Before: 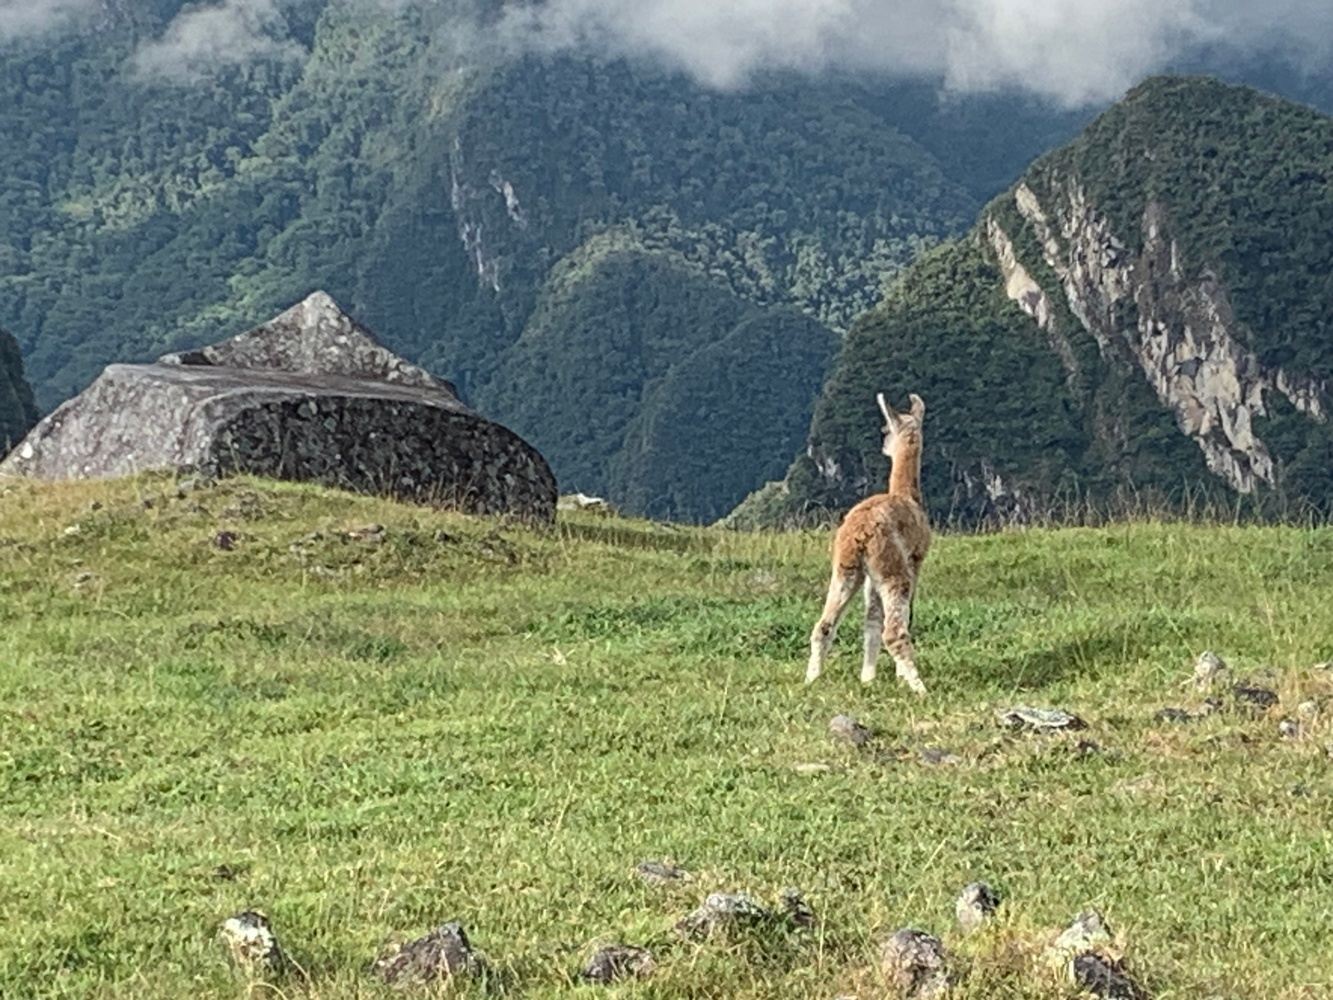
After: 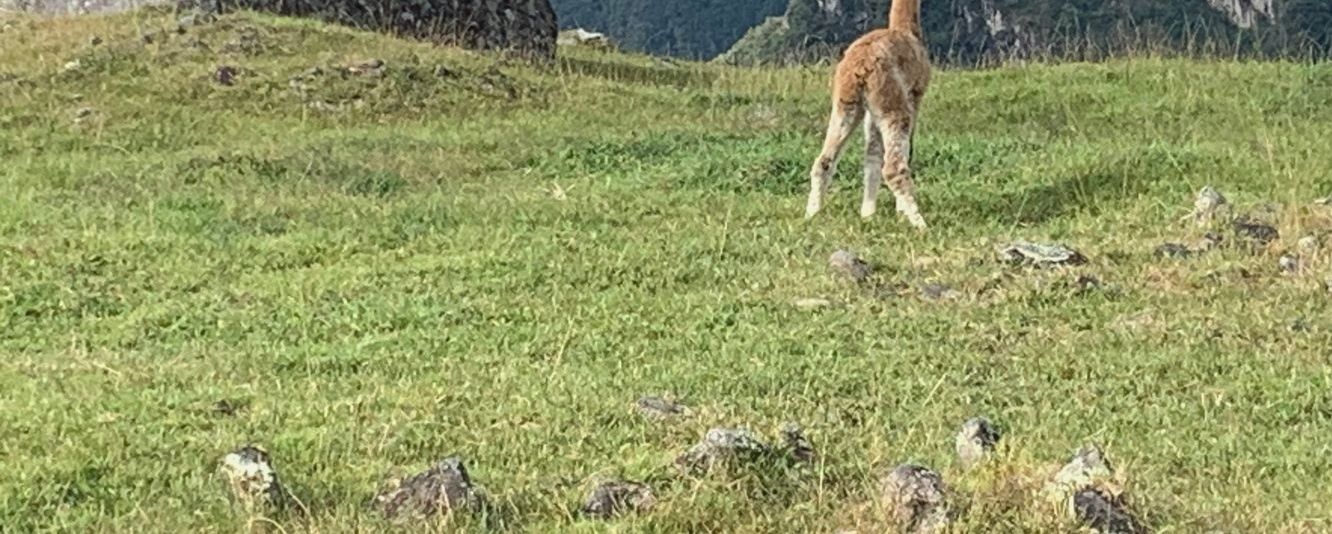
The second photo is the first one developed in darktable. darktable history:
contrast equalizer: octaves 7, y [[0.6 ×6], [0.55 ×6], [0 ×6], [0 ×6], [0 ×6]], mix -0.283
crop and rotate: top 46.549%, right 0.06%
